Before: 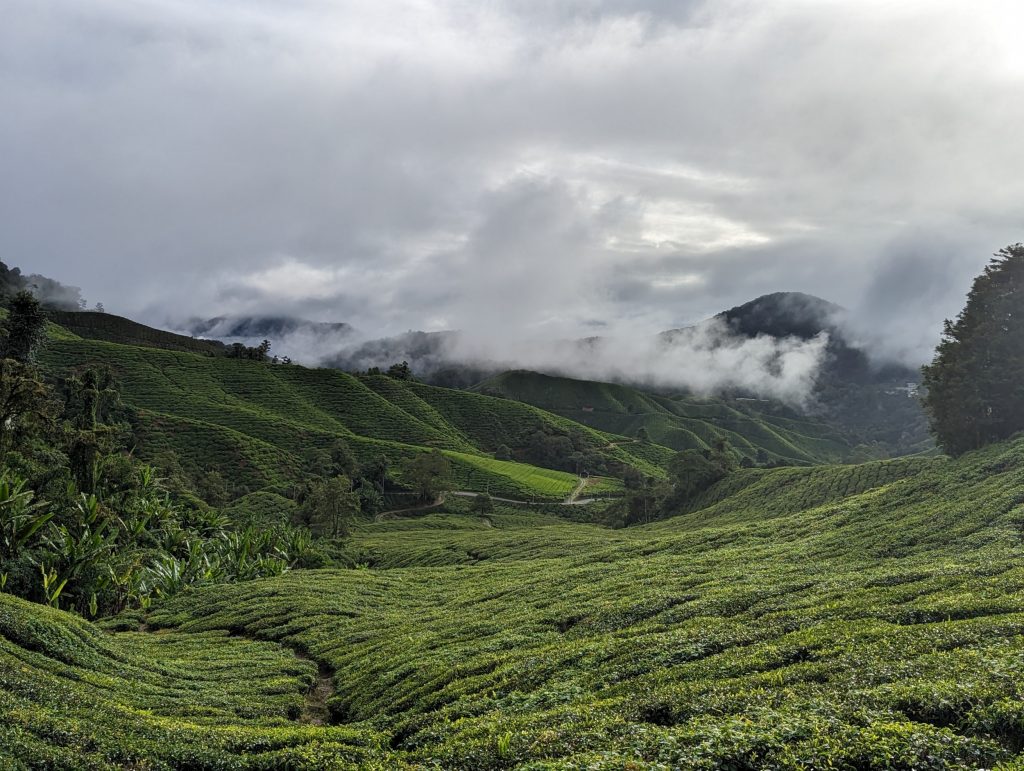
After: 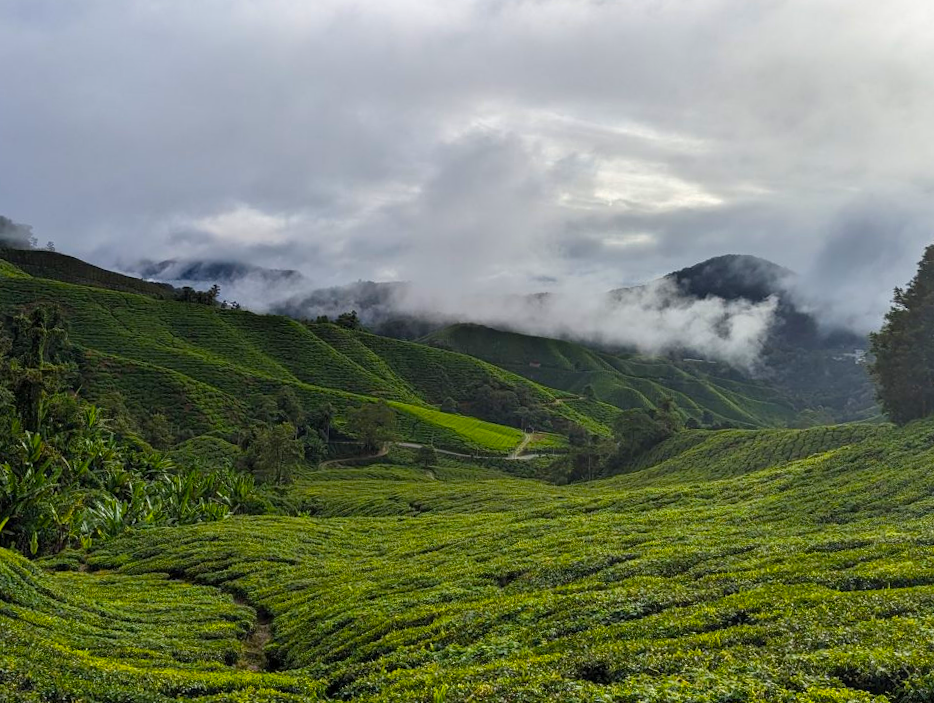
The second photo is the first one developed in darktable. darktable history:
crop and rotate: angle -1.96°, left 3.097%, top 4.154%, right 1.586%, bottom 0.529%
color balance rgb: linear chroma grading › global chroma 15%, perceptual saturation grading › global saturation 30%
